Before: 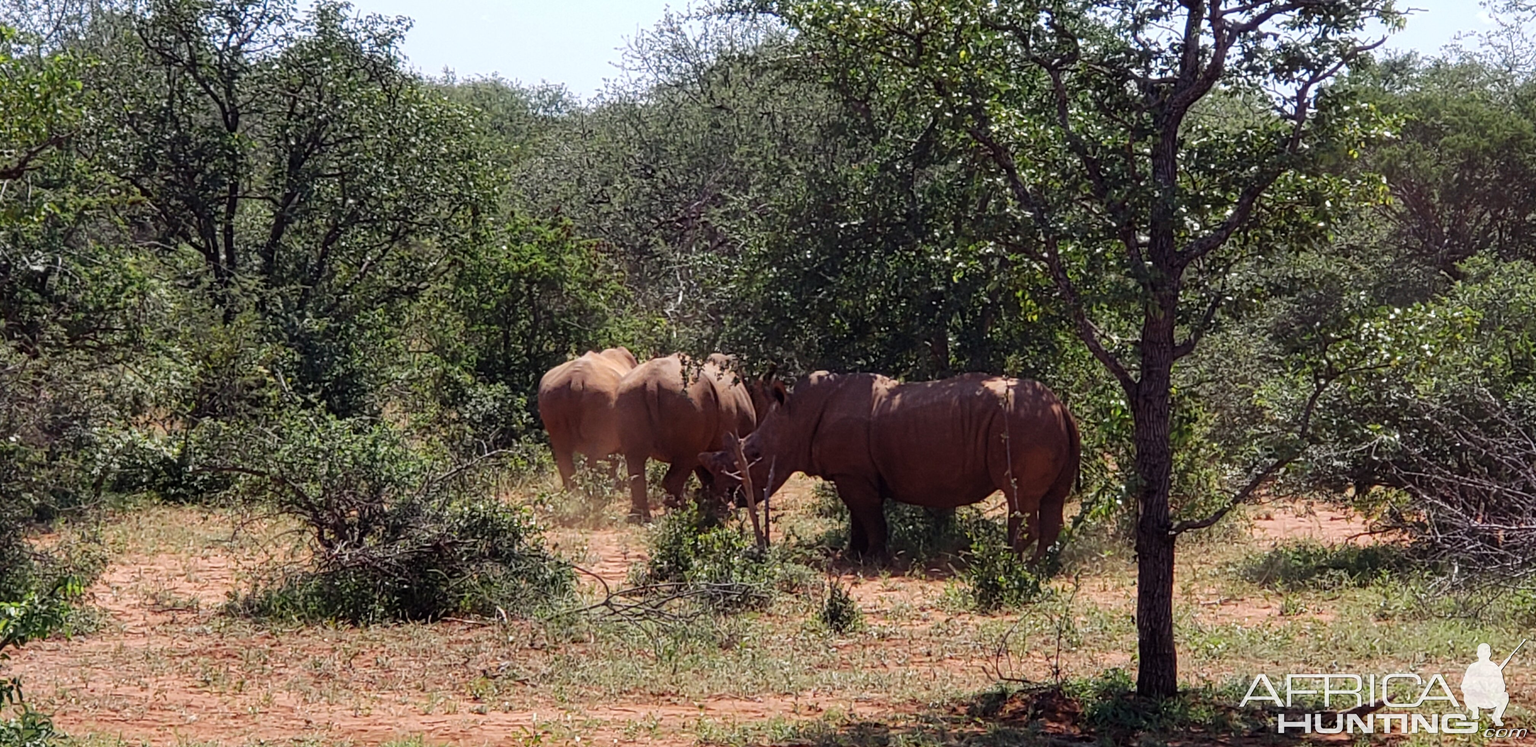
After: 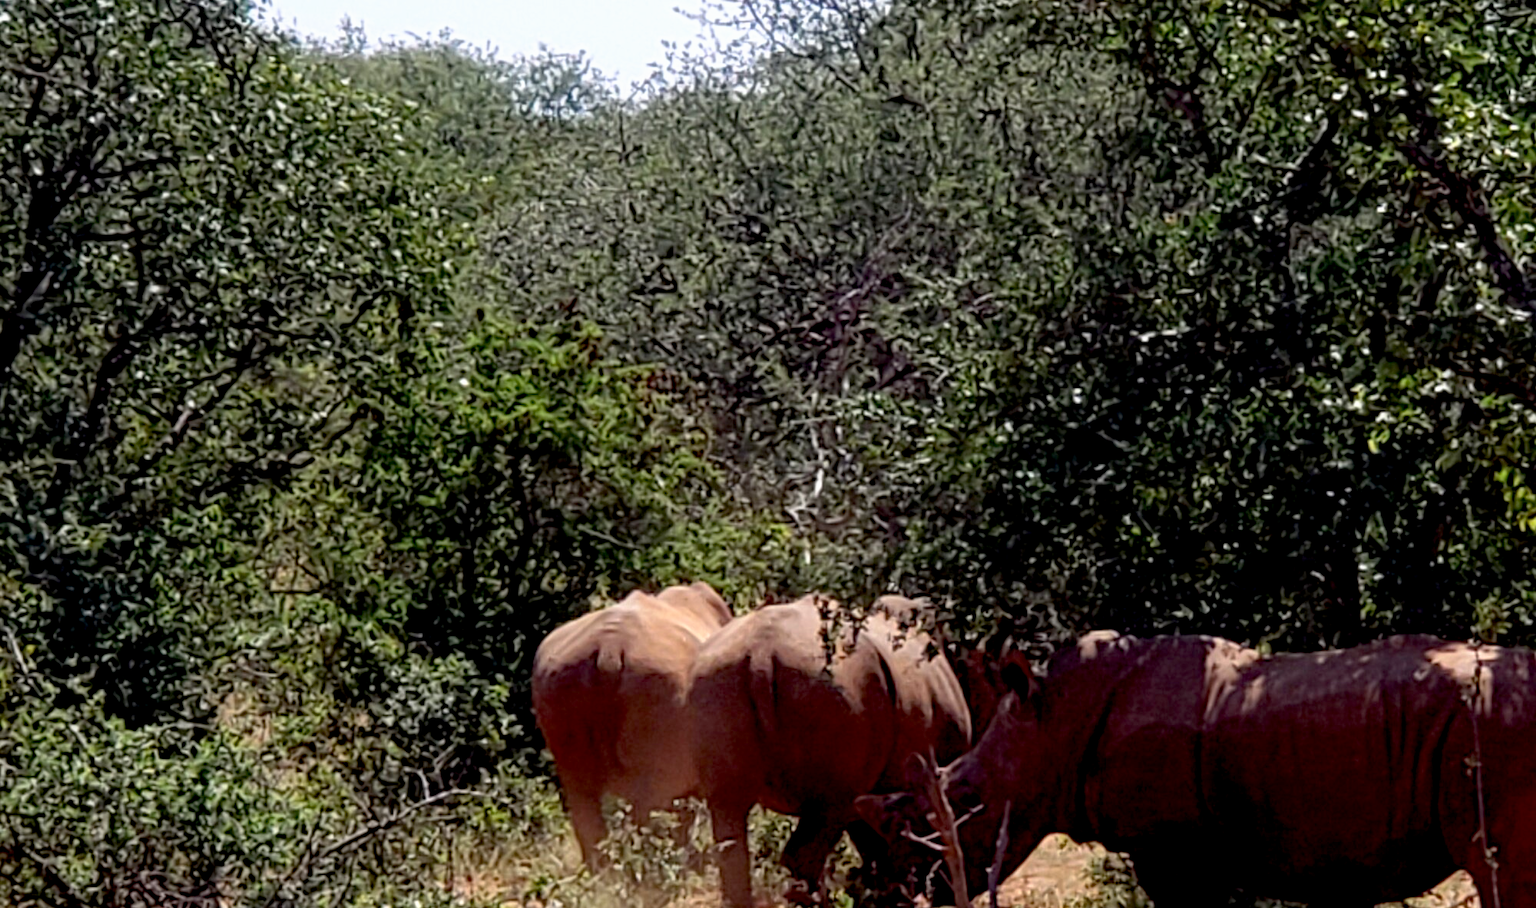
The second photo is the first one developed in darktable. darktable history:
crop: left 17.86%, top 7.768%, right 32.517%, bottom 31.851%
exposure: exposure -0.057 EV, compensate exposure bias true, compensate highlight preservation false
base curve: curves: ch0 [(0.017, 0) (0.425, 0.441) (0.844, 0.933) (1, 1)], preserve colors none
